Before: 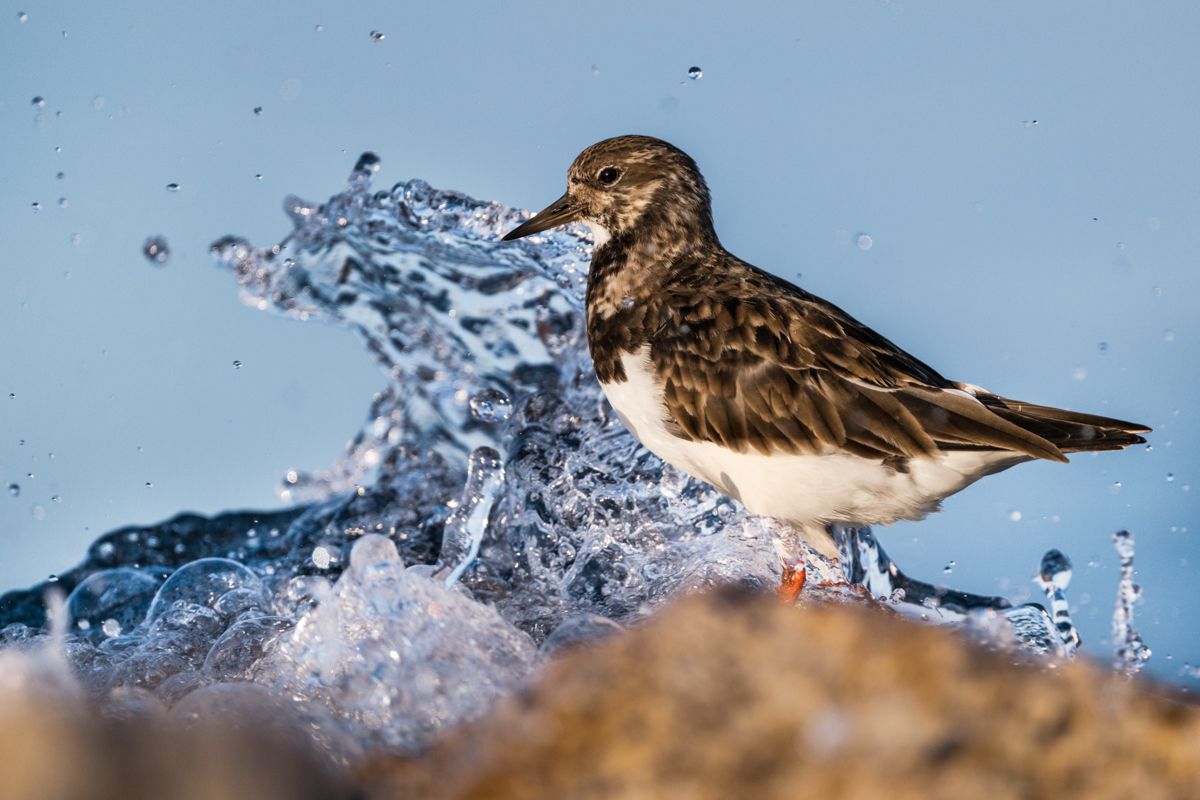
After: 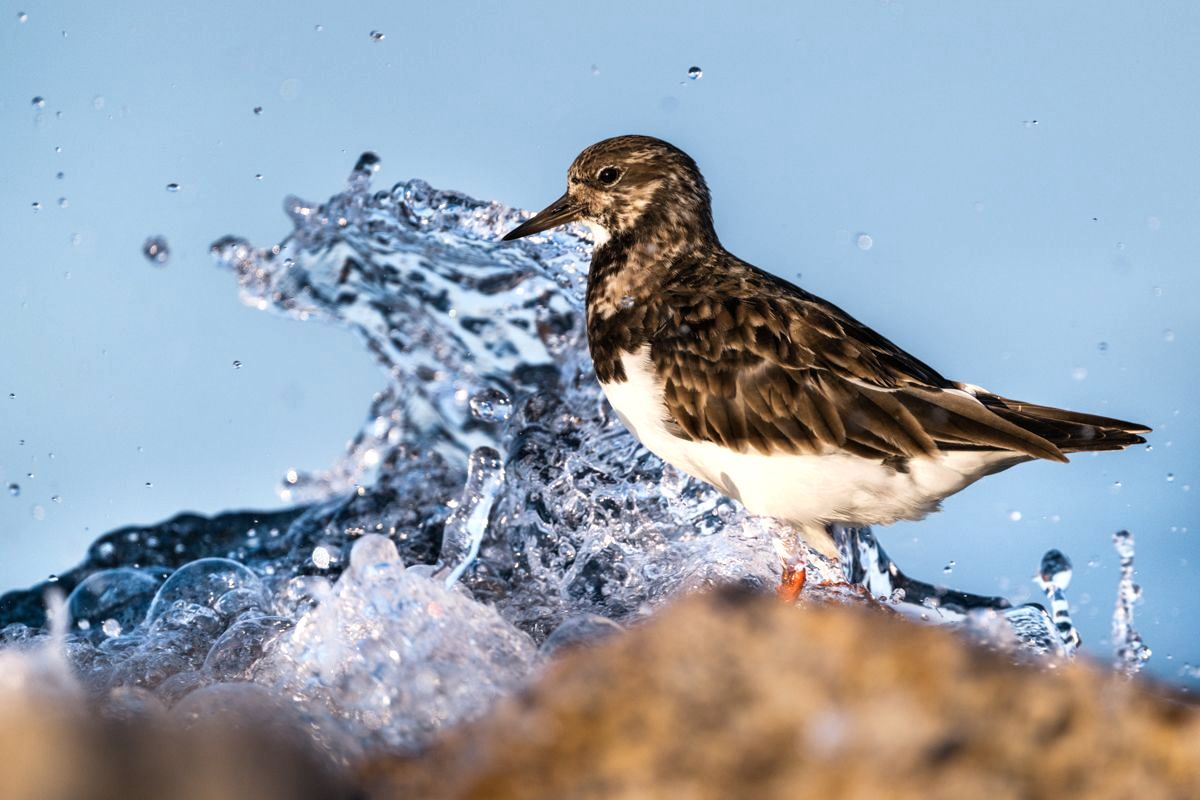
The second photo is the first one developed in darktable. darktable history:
tone equalizer: -8 EV -0.454 EV, -7 EV -0.356 EV, -6 EV -0.345 EV, -5 EV -0.228 EV, -3 EV 0.216 EV, -2 EV 0.336 EV, -1 EV 0.411 EV, +0 EV 0.44 EV, smoothing diameter 2.1%, edges refinement/feathering 22.87, mask exposure compensation -1.57 EV, filter diffusion 5
